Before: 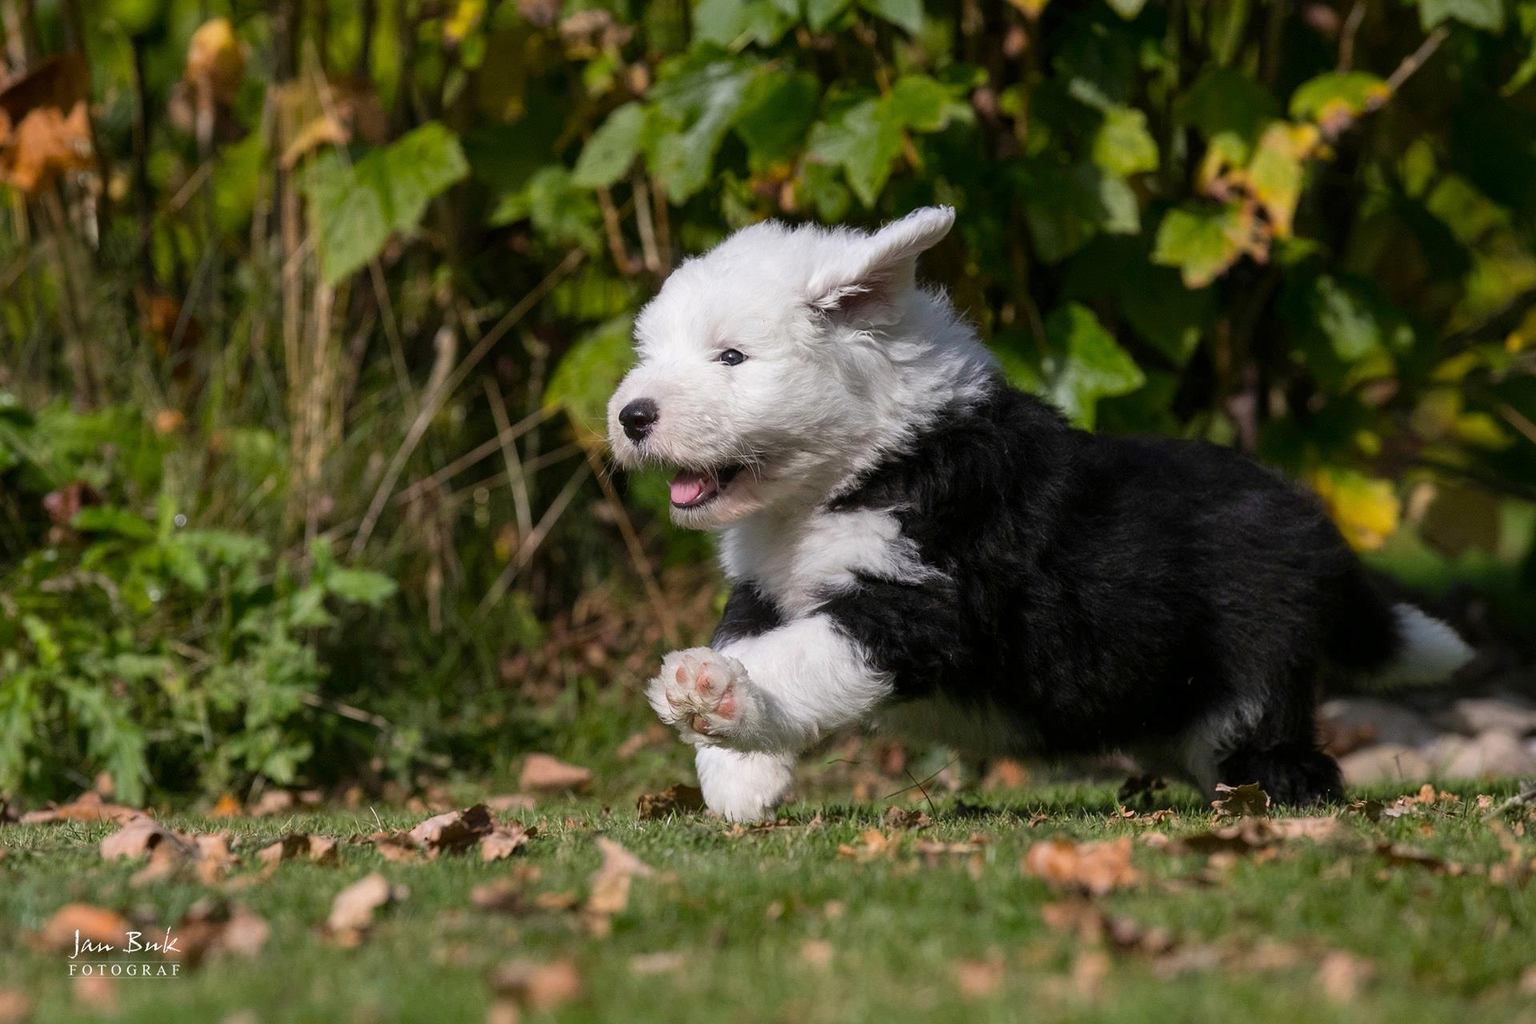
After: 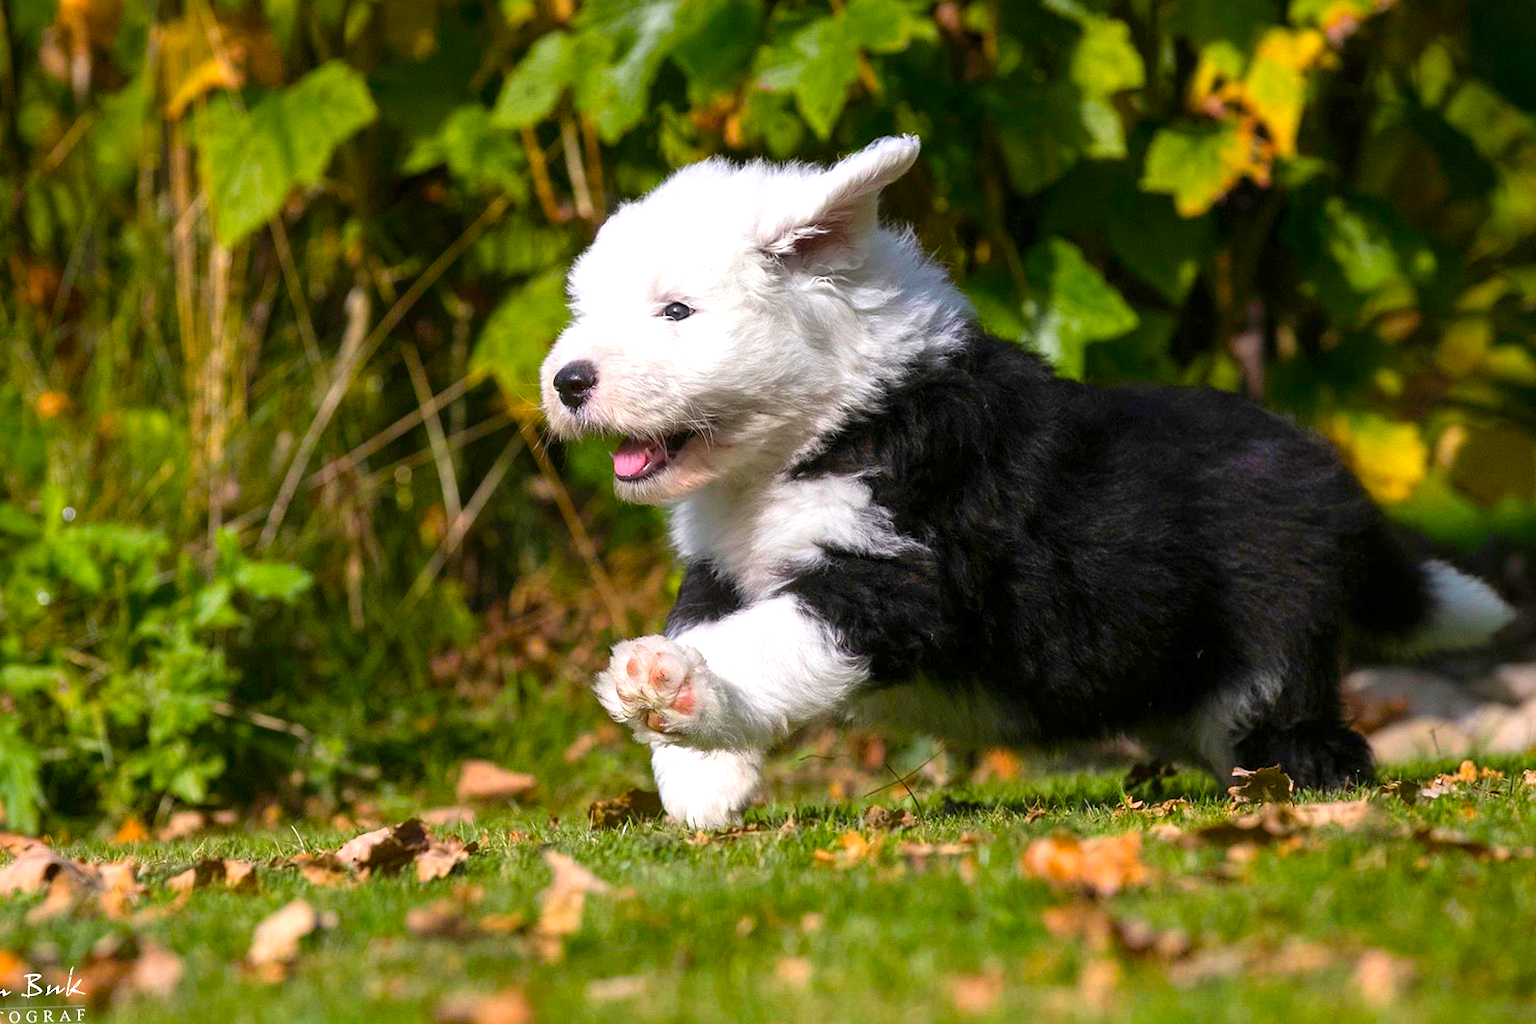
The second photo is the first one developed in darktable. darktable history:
crop and rotate: angle 1.96°, left 5.673%, top 5.673%
exposure: exposure 0.657 EV, compensate highlight preservation false
color balance rgb: linear chroma grading › global chroma 15%, perceptual saturation grading › global saturation 30%
